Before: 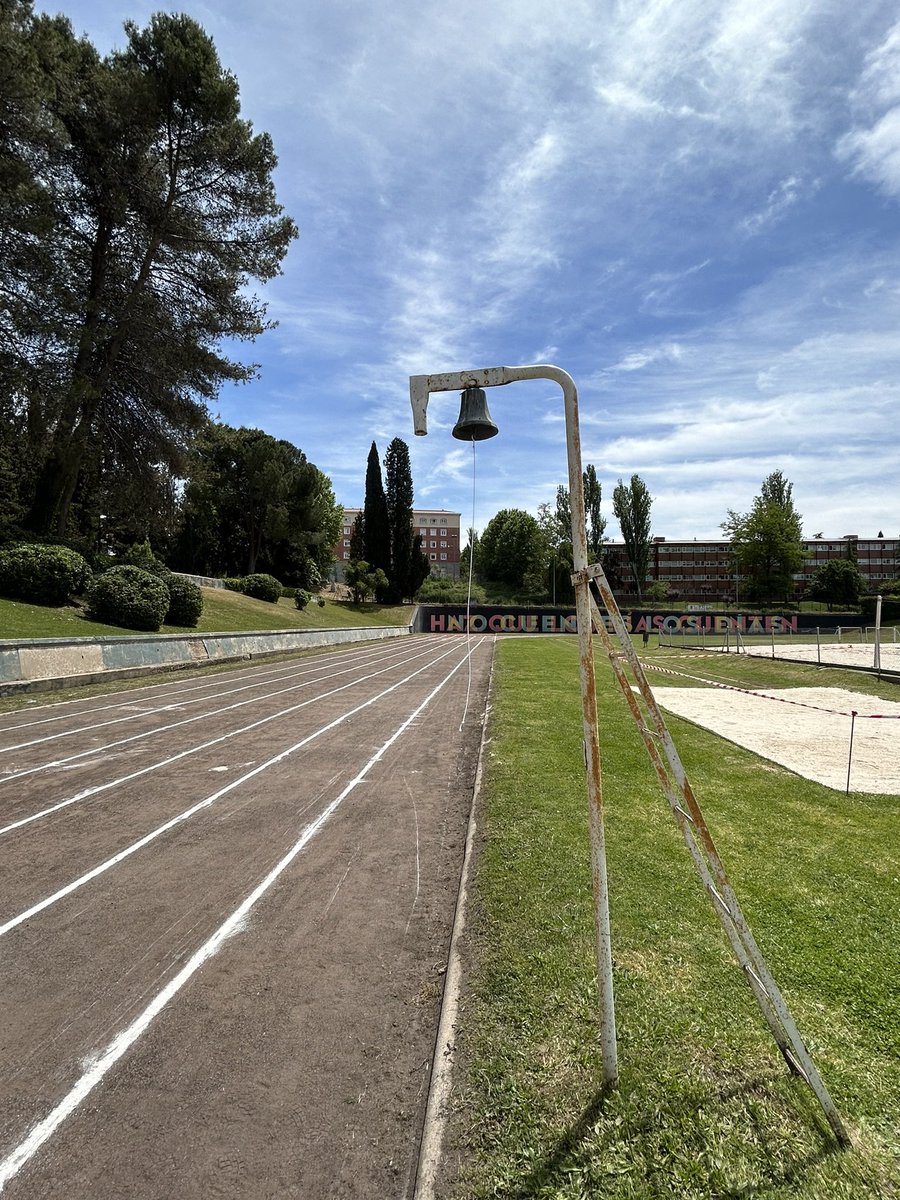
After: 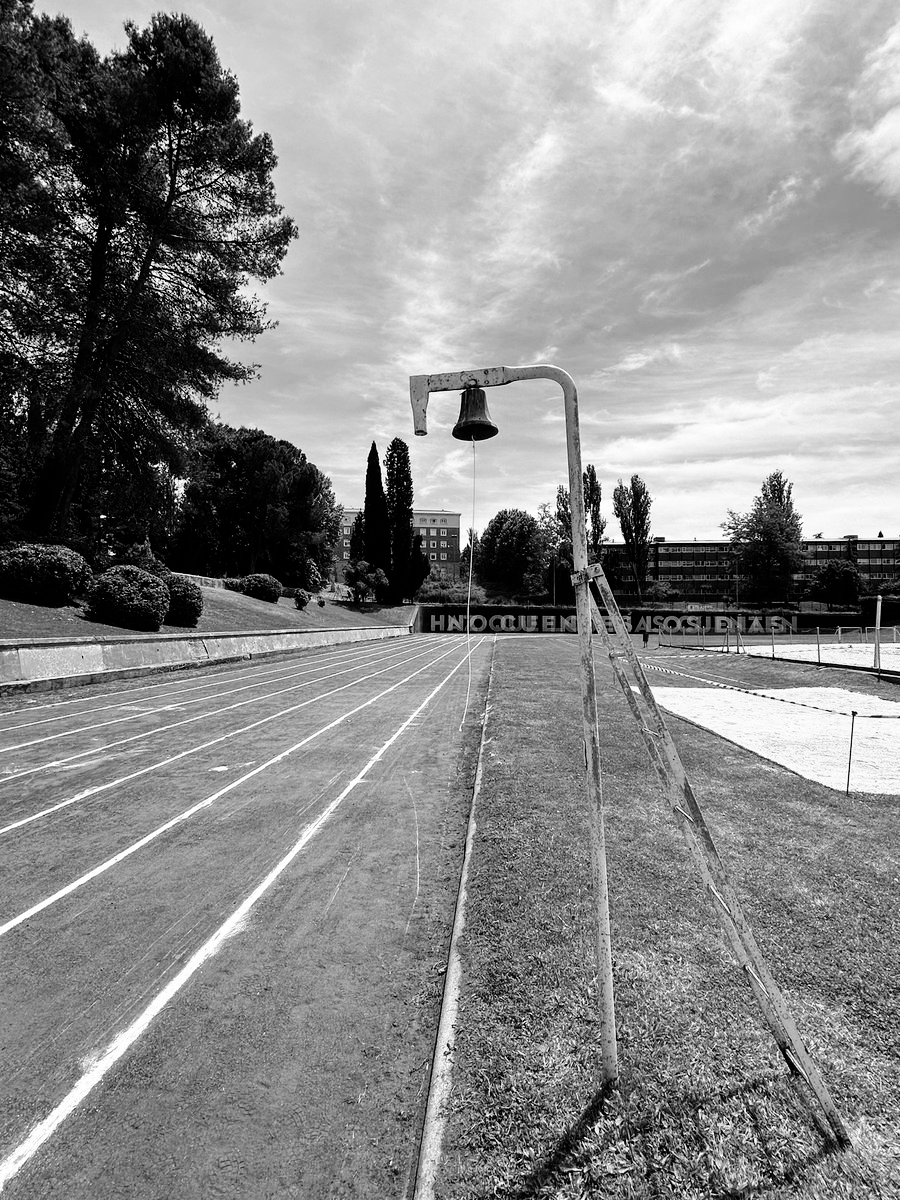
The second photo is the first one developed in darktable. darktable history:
tone curve: curves: ch0 [(0, 0) (0.003, 0) (0.011, 0.001) (0.025, 0.003) (0.044, 0.005) (0.069, 0.012) (0.1, 0.023) (0.136, 0.039) (0.177, 0.088) (0.224, 0.15) (0.277, 0.239) (0.335, 0.334) (0.399, 0.43) (0.468, 0.526) (0.543, 0.621) (0.623, 0.711) (0.709, 0.791) (0.801, 0.87) (0.898, 0.949) (1, 1)], preserve colors none
monochrome: on, module defaults
